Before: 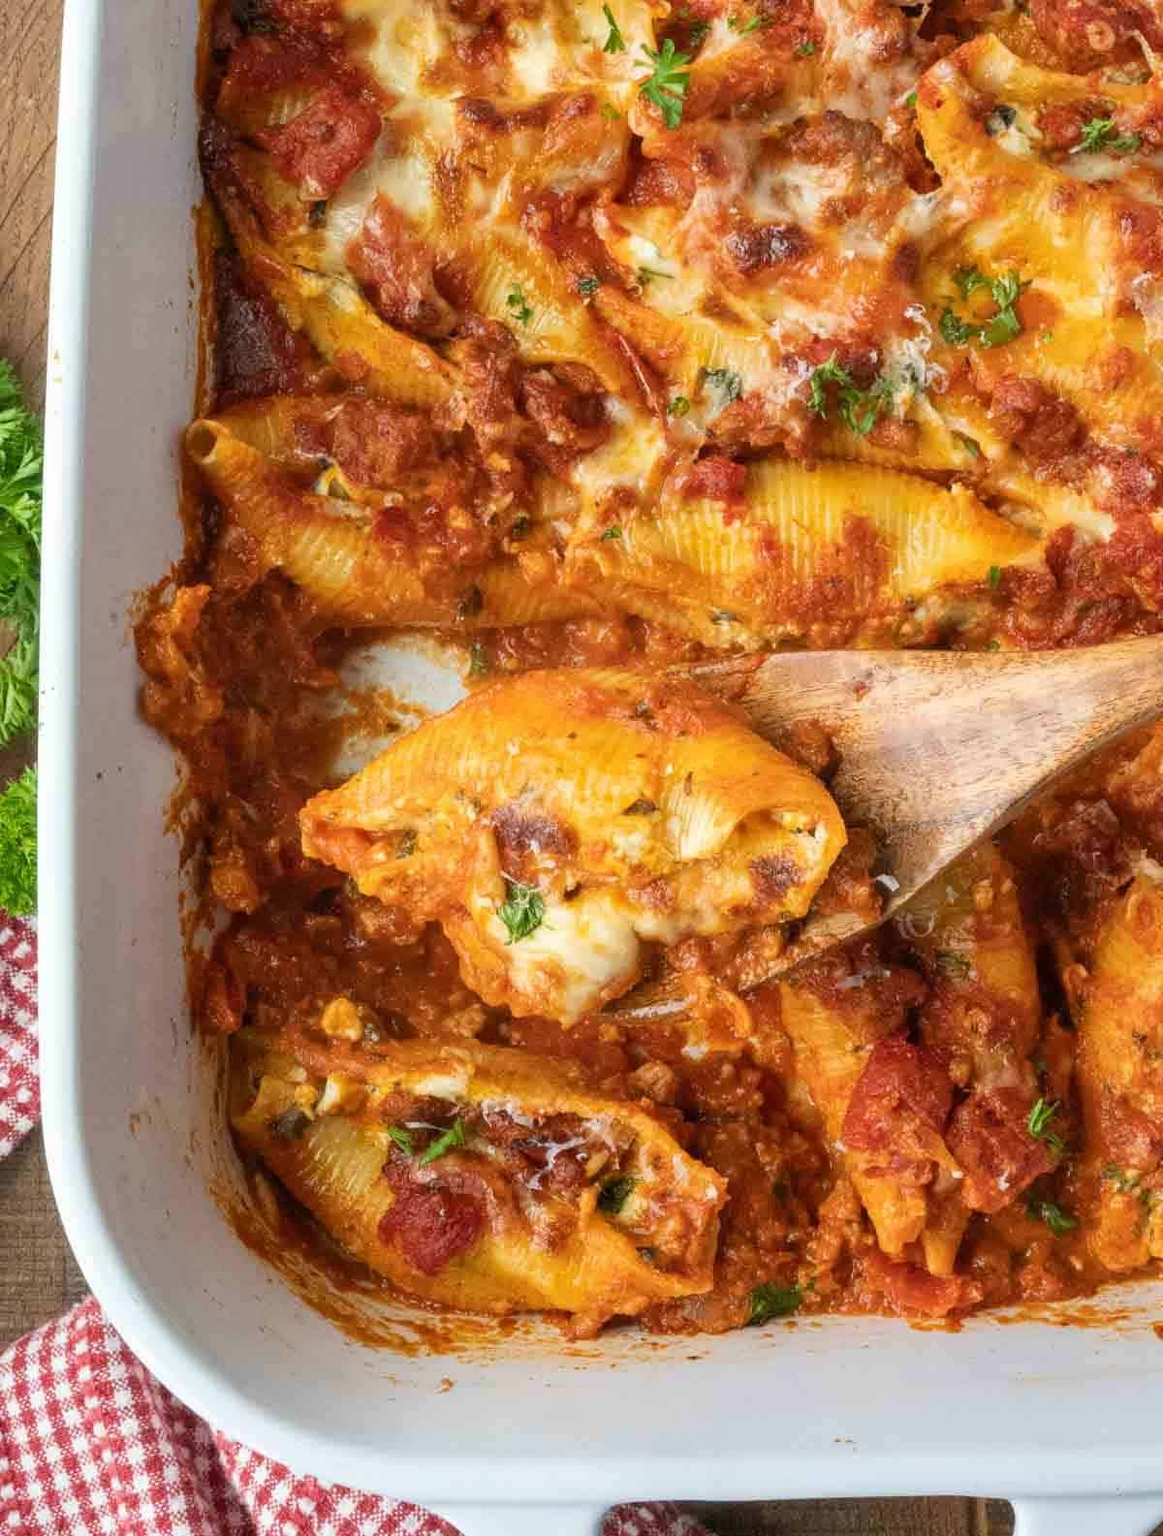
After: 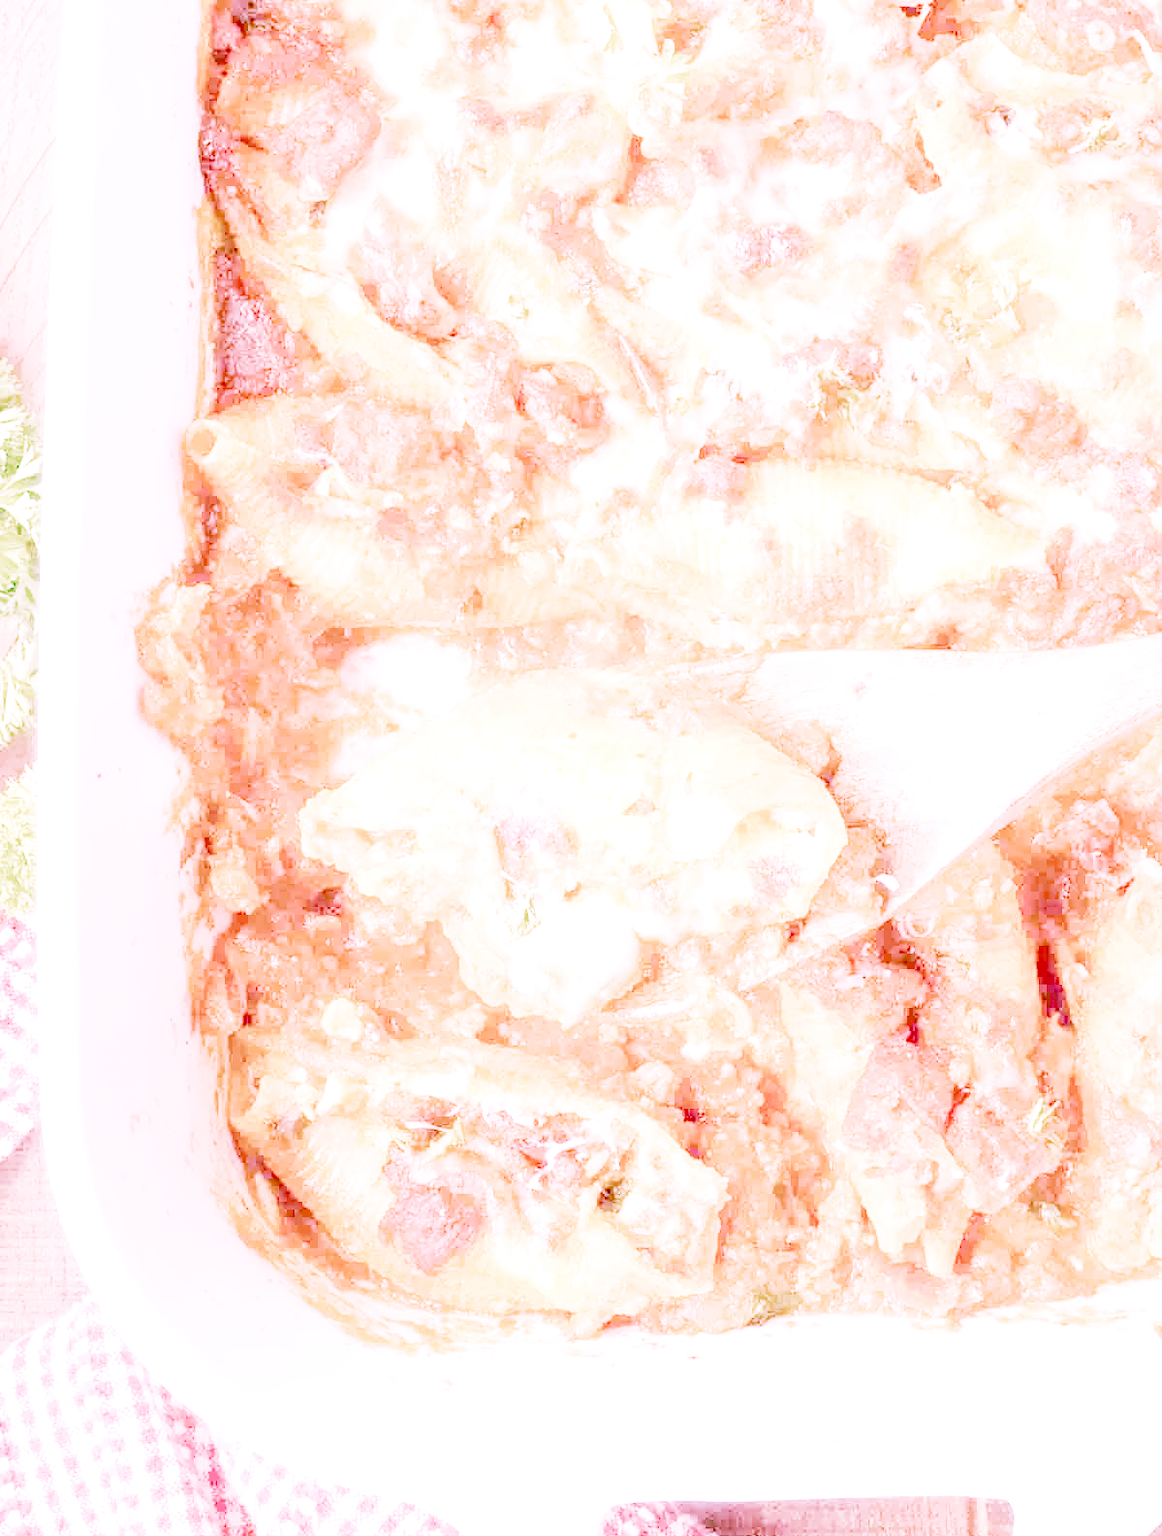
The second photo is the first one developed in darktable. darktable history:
color calibration: illuminant as shot in camera, x 0.37, y 0.382, temperature 4313.32 K
denoise (profiled): preserve shadows 1.52, scattering 0.002, a [-1, 0, 0], compensate highlight preservation false
exposure: black level correction 0, exposure 1.45 EV, compensate exposure bias true, compensate highlight preservation false
lens correction: scale 1, crop 1, focal 35, aperture 5, distance 0.775, camera "Canon EOS RP", lens "Canon RF 35mm F1.8 MACRO IS STM"
white balance: red 2.229, blue 1.46
color balance rgb "basic colorfulness: natural skin": perceptual saturation grading › global saturation 20%, perceptual saturation grading › highlights -50%, perceptual saturation grading › shadows 30%
velvia: on, module defaults
local contrast: on, module defaults
filmic rgb: black relative exposure -16 EV, white relative exposure 5.31 EV, hardness 5.9, contrast 1.25, preserve chrominance no, color science v5 (2021)
haze removal: compatibility mode true, adaptive false
highlight reconstruction: on, module defaults
